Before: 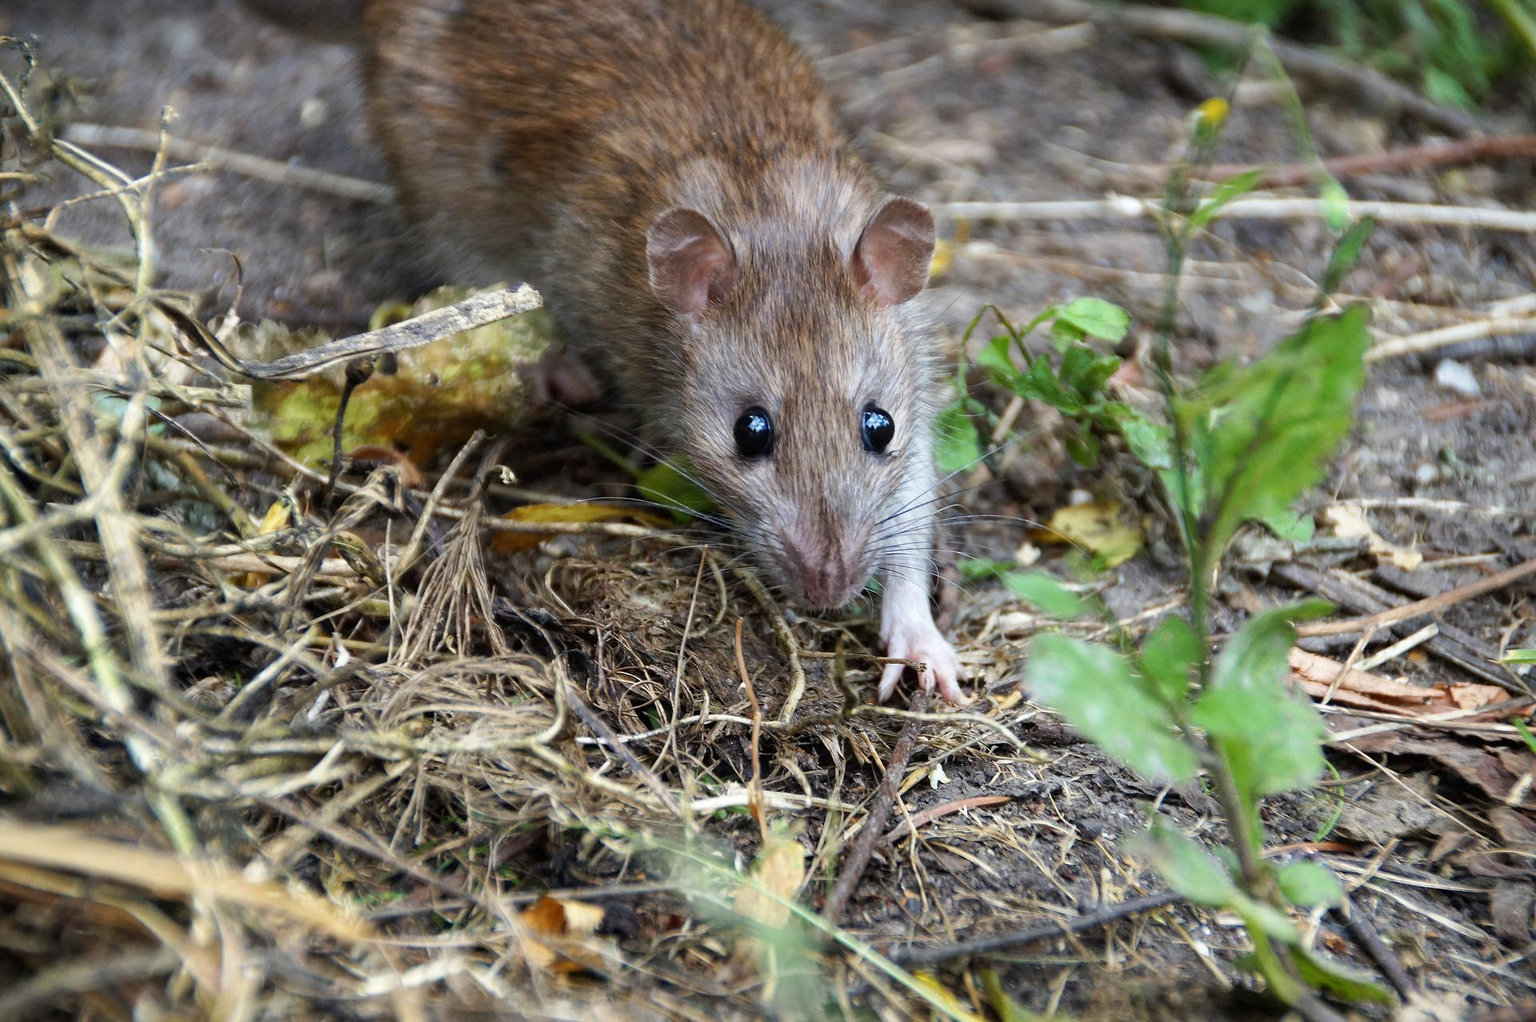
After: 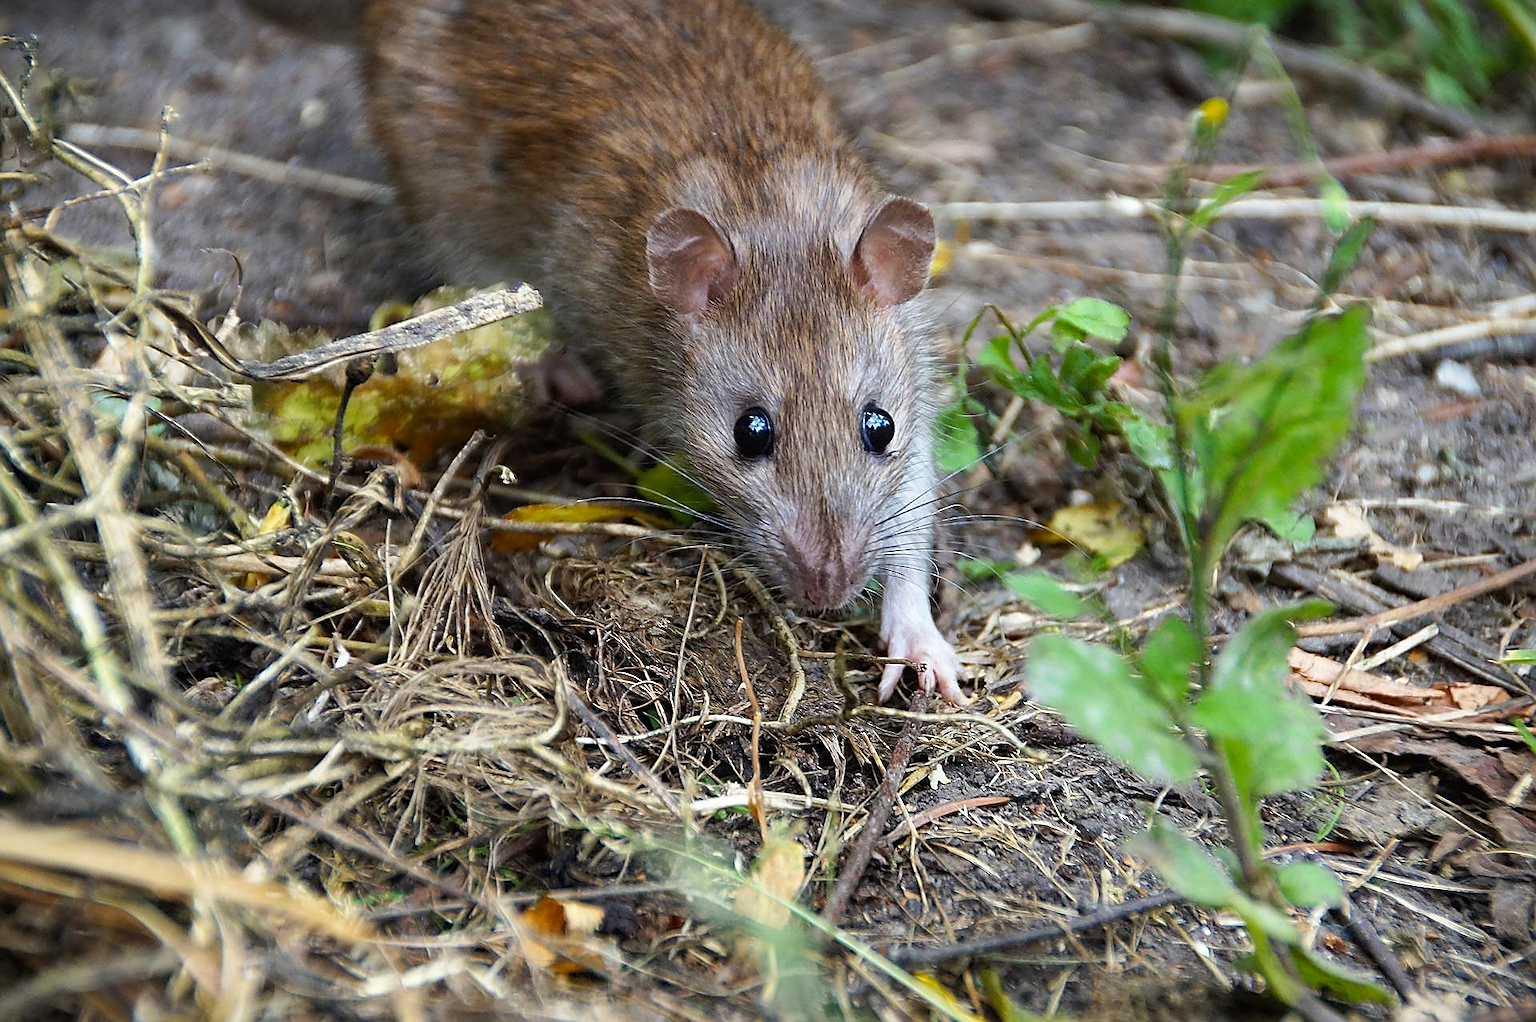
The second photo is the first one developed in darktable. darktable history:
color balance: output saturation 110%
sharpen: radius 1.4, amount 1.25, threshold 0.7
